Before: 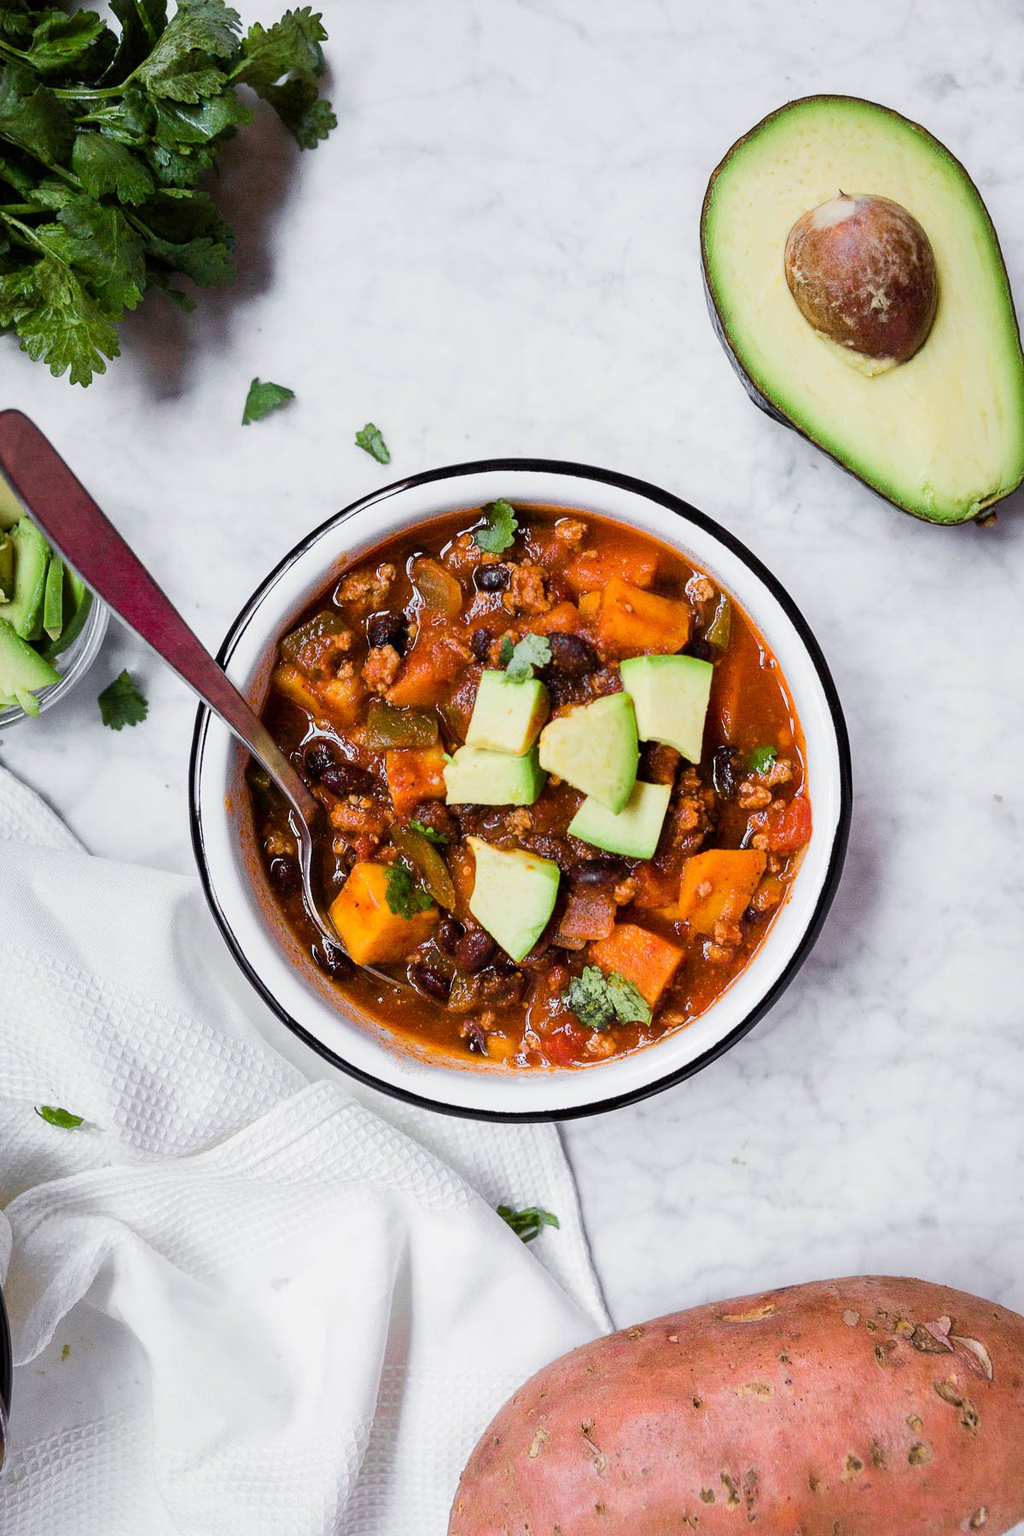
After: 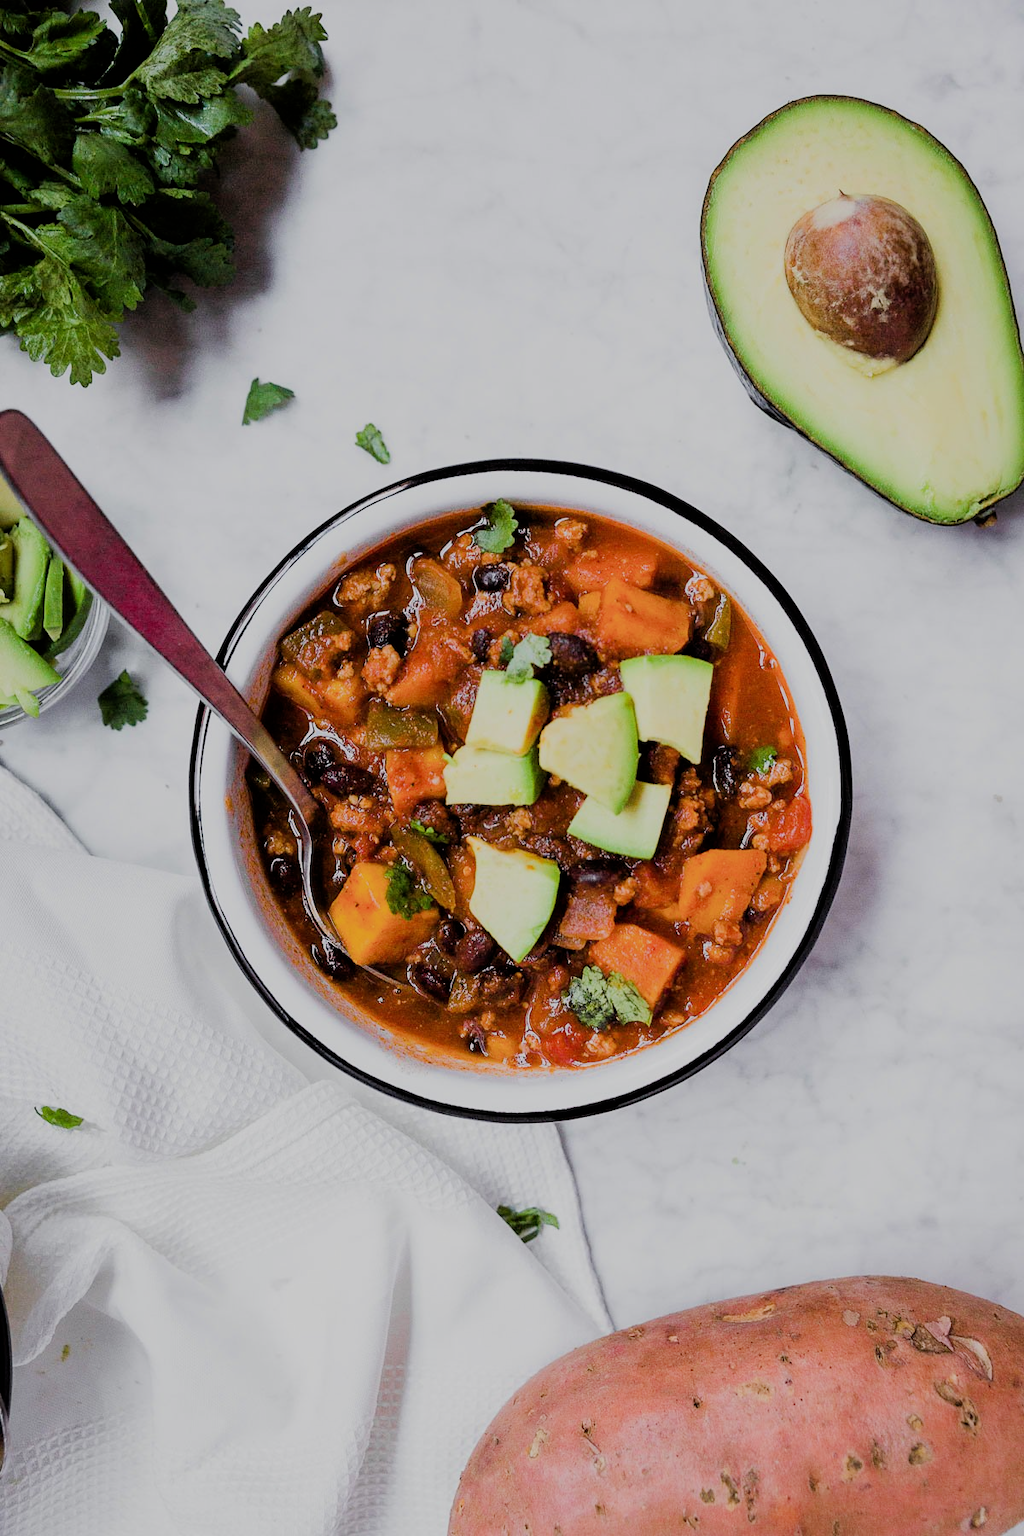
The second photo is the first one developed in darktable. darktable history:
filmic rgb: black relative exposure -6.92 EV, white relative exposure 5.61 EV, hardness 2.86
